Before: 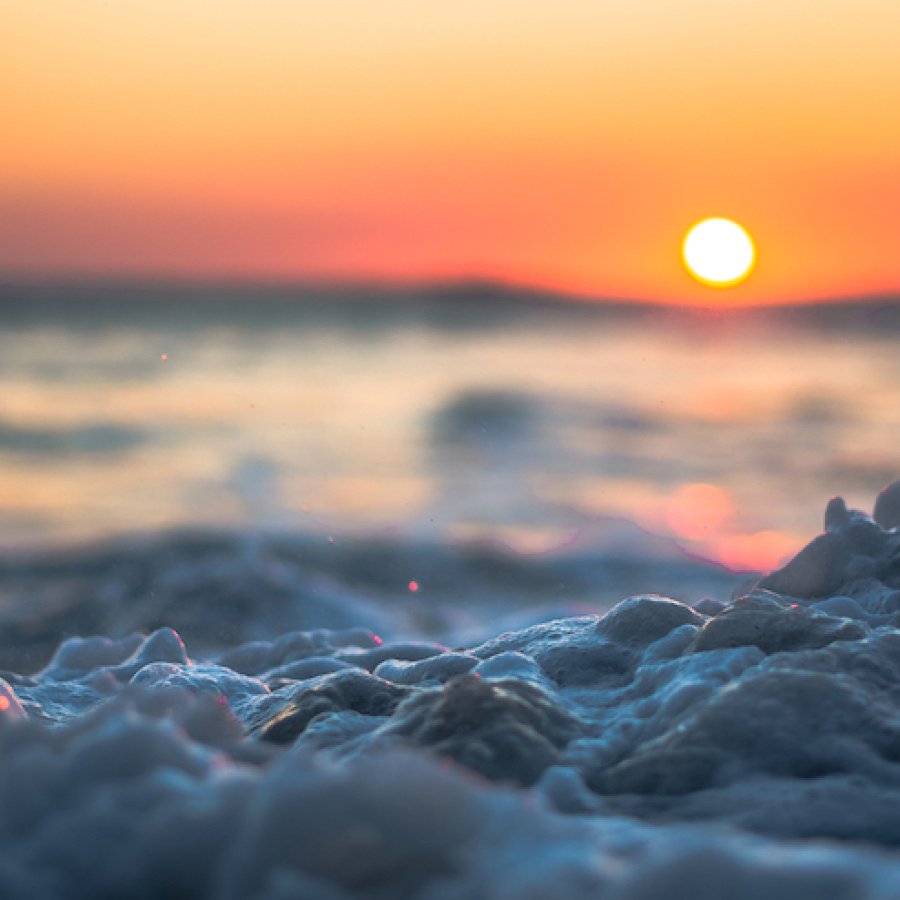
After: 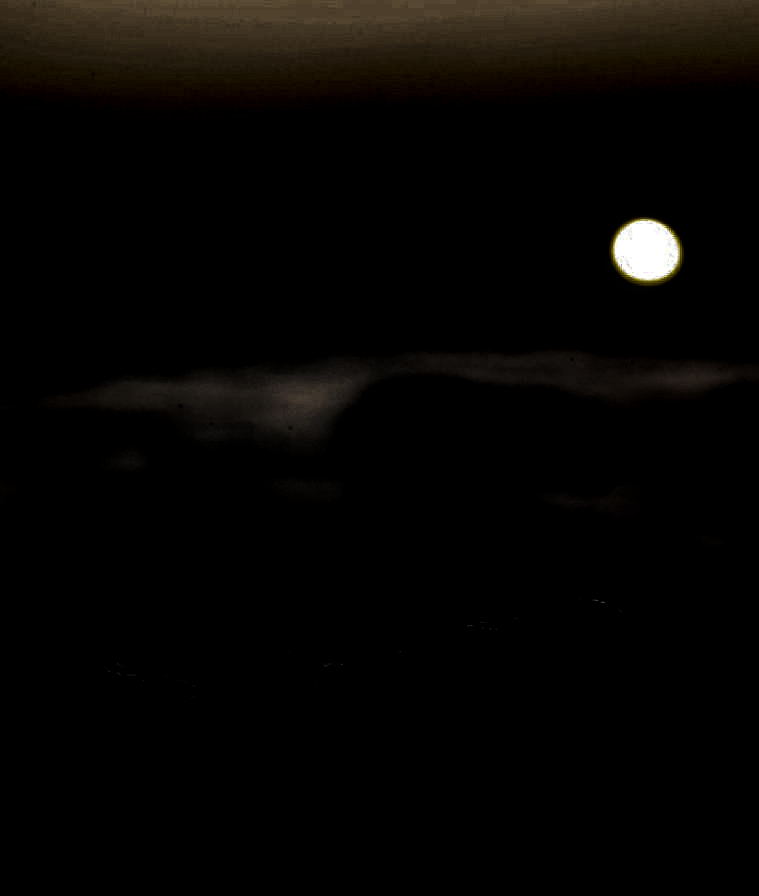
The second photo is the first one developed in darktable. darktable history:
levels: levels [0.721, 0.937, 0.997]
color correction: highlights b* 0.059, saturation 2.21
crop: left 8.02%, right 7.356%
local contrast: highlights 78%, shadows 56%, detail 175%, midtone range 0.426
